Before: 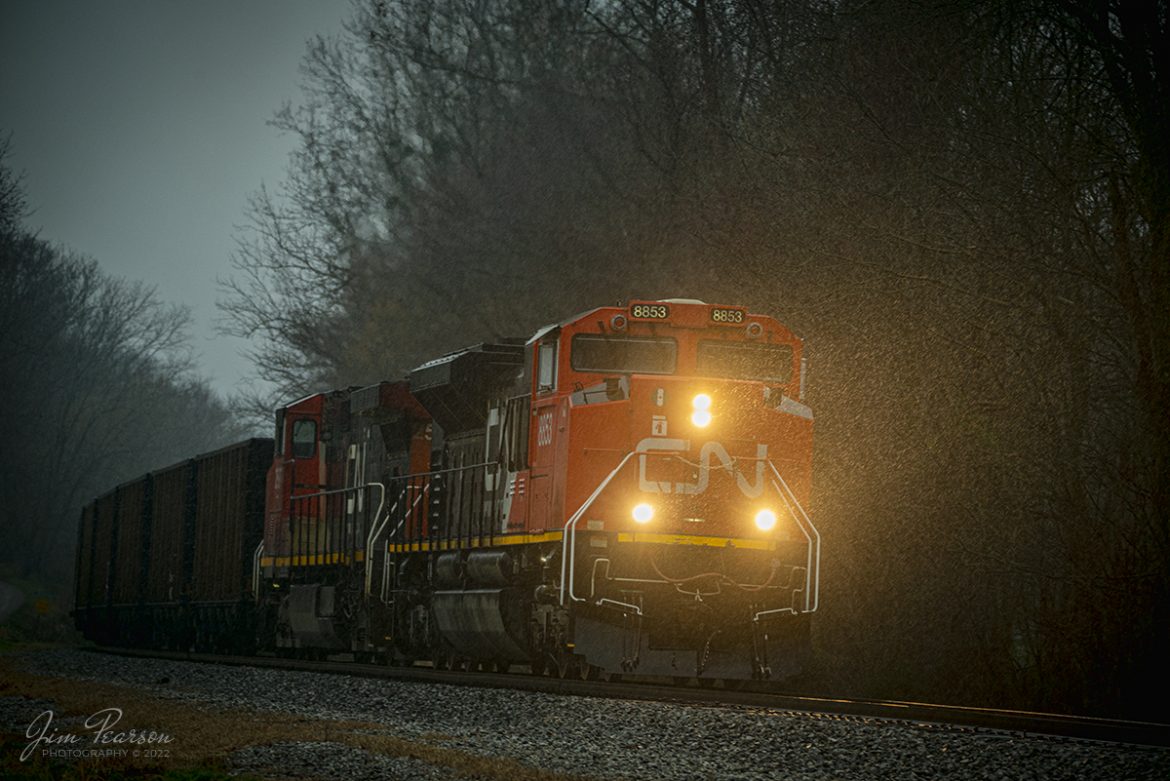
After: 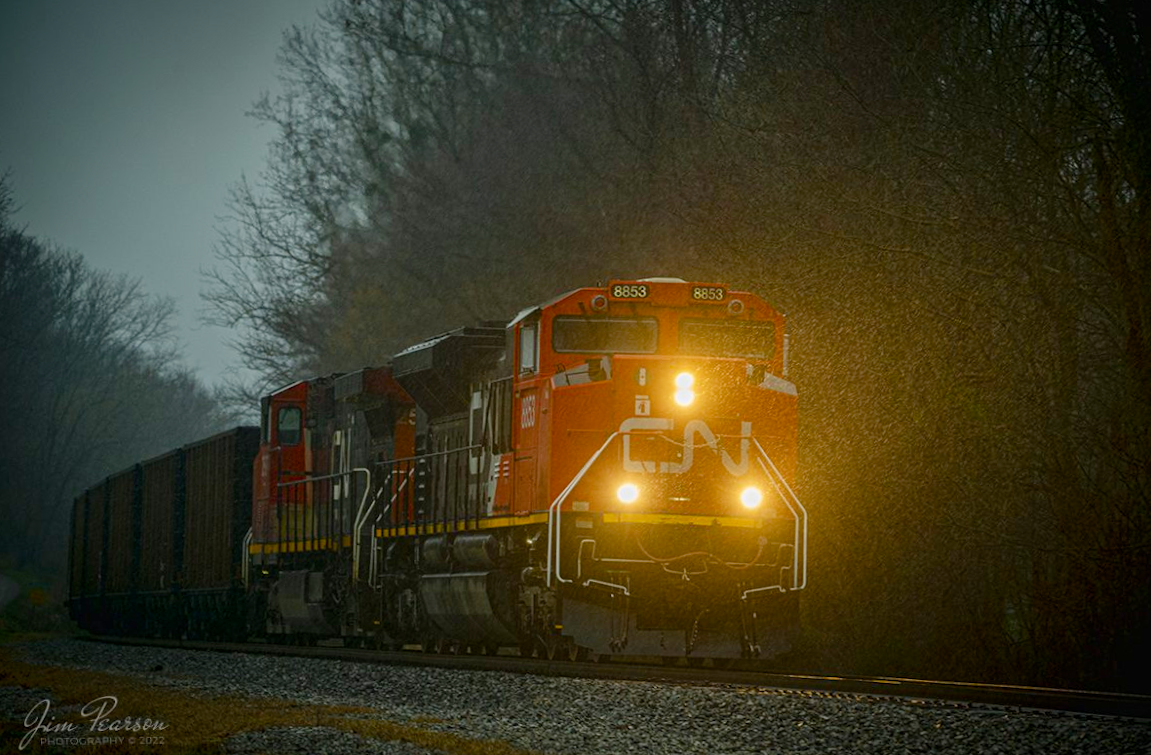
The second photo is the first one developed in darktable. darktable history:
rotate and perspective: rotation -1.32°, lens shift (horizontal) -0.031, crop left 0.015, crop right 0.985, crop top 0.047, crop bottom 0.982
color balance rgb: perceptual saturation grading › global saturation 35%, perceptual saturation grading › highlights -30%, perceptual saturation grading › shadows 35%, perceptual brilliance grading › global brilliance 3%, perceptual brilliance grading › highlights -3%, perceptual brilliance grading › shadows 3%
